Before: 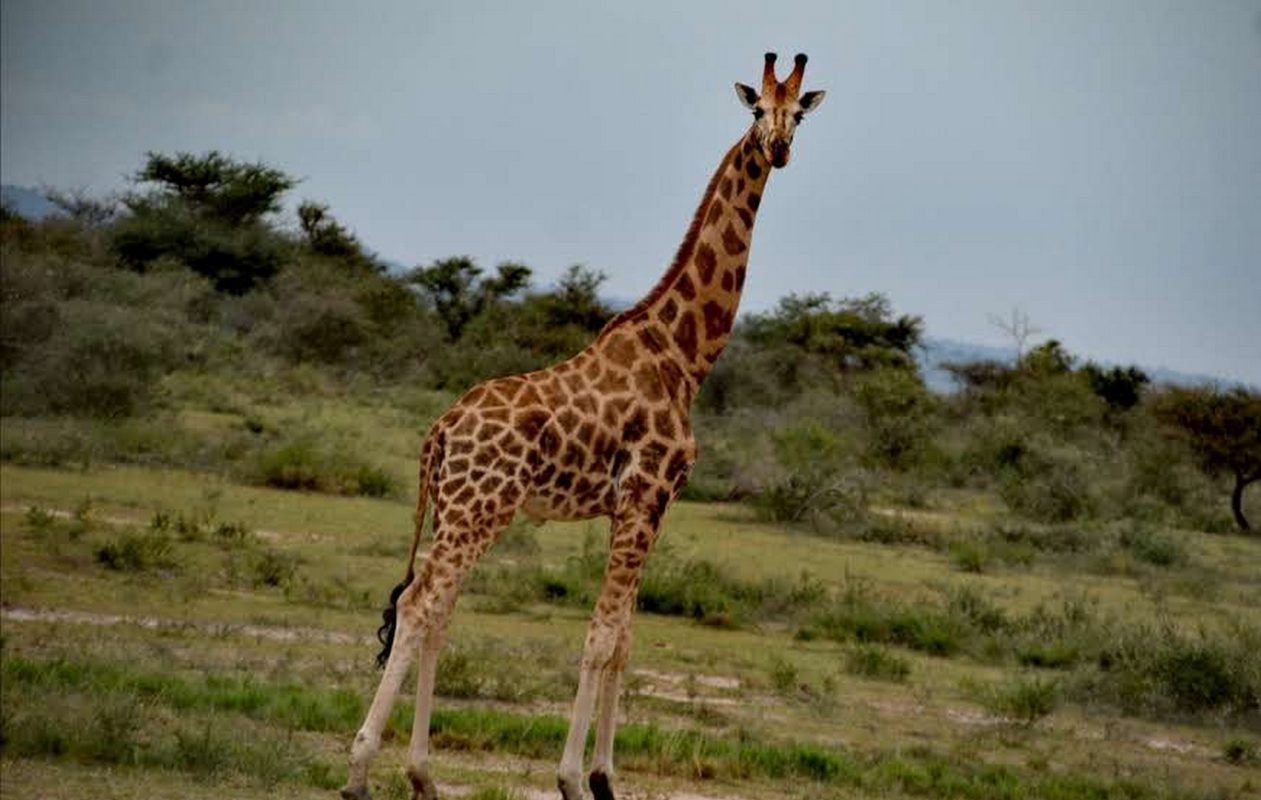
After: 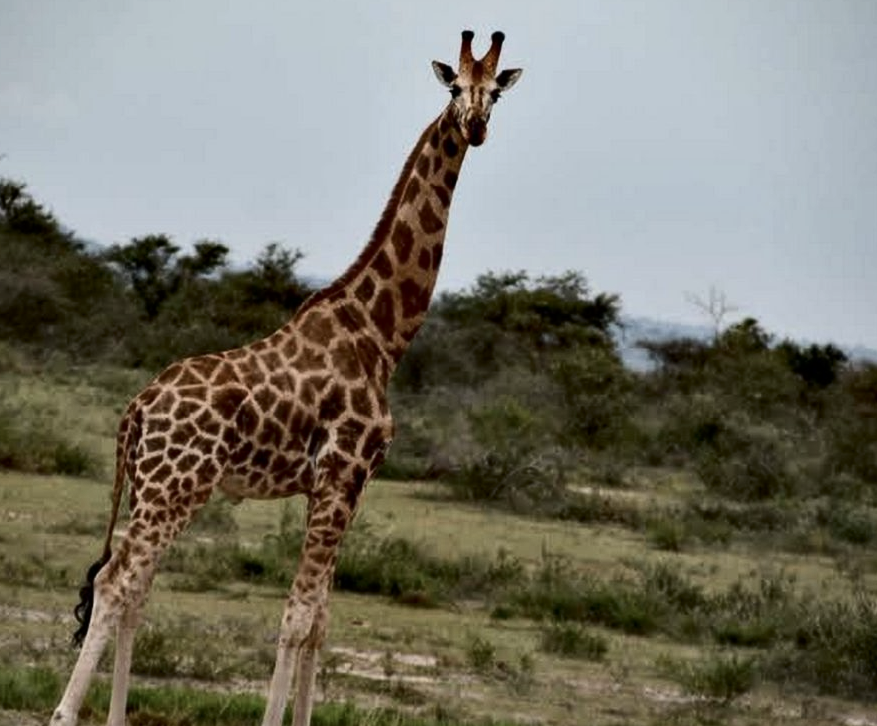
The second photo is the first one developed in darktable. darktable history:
contrast brightness saturation: contrast 0.25, saturation -0.31
crop and rotate: left 24.034%, top 2.838%, right 6.406%, bottom 6.299%
